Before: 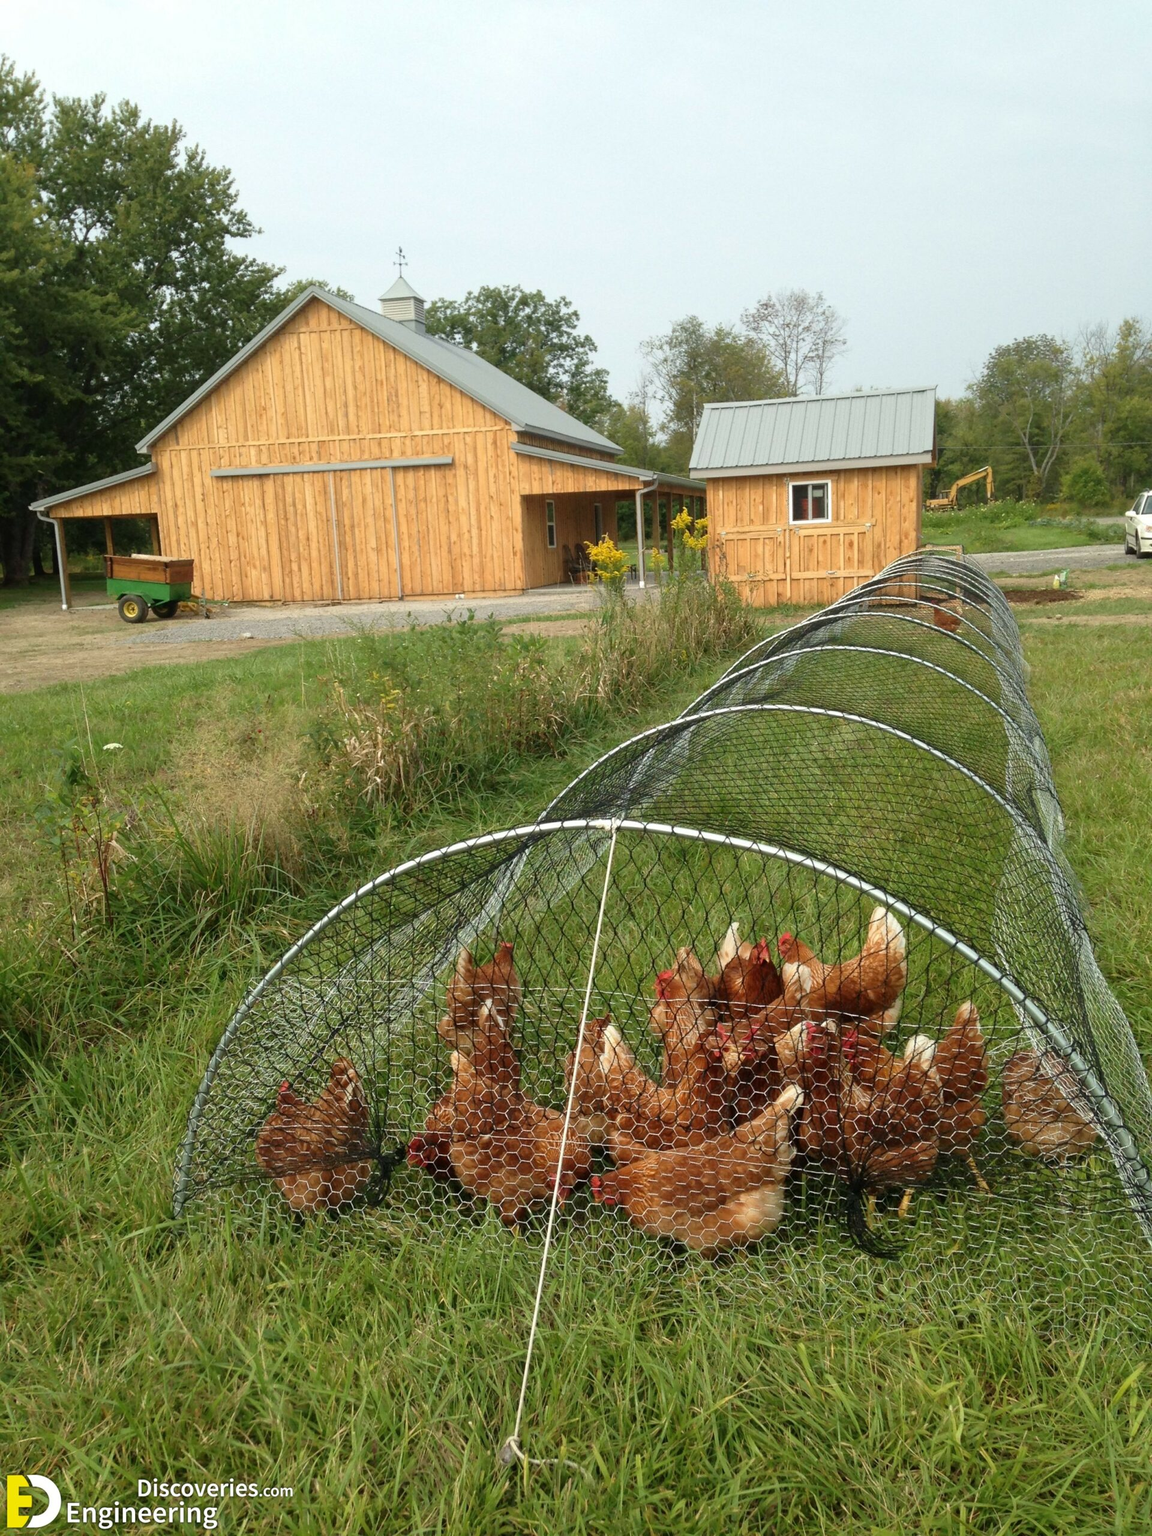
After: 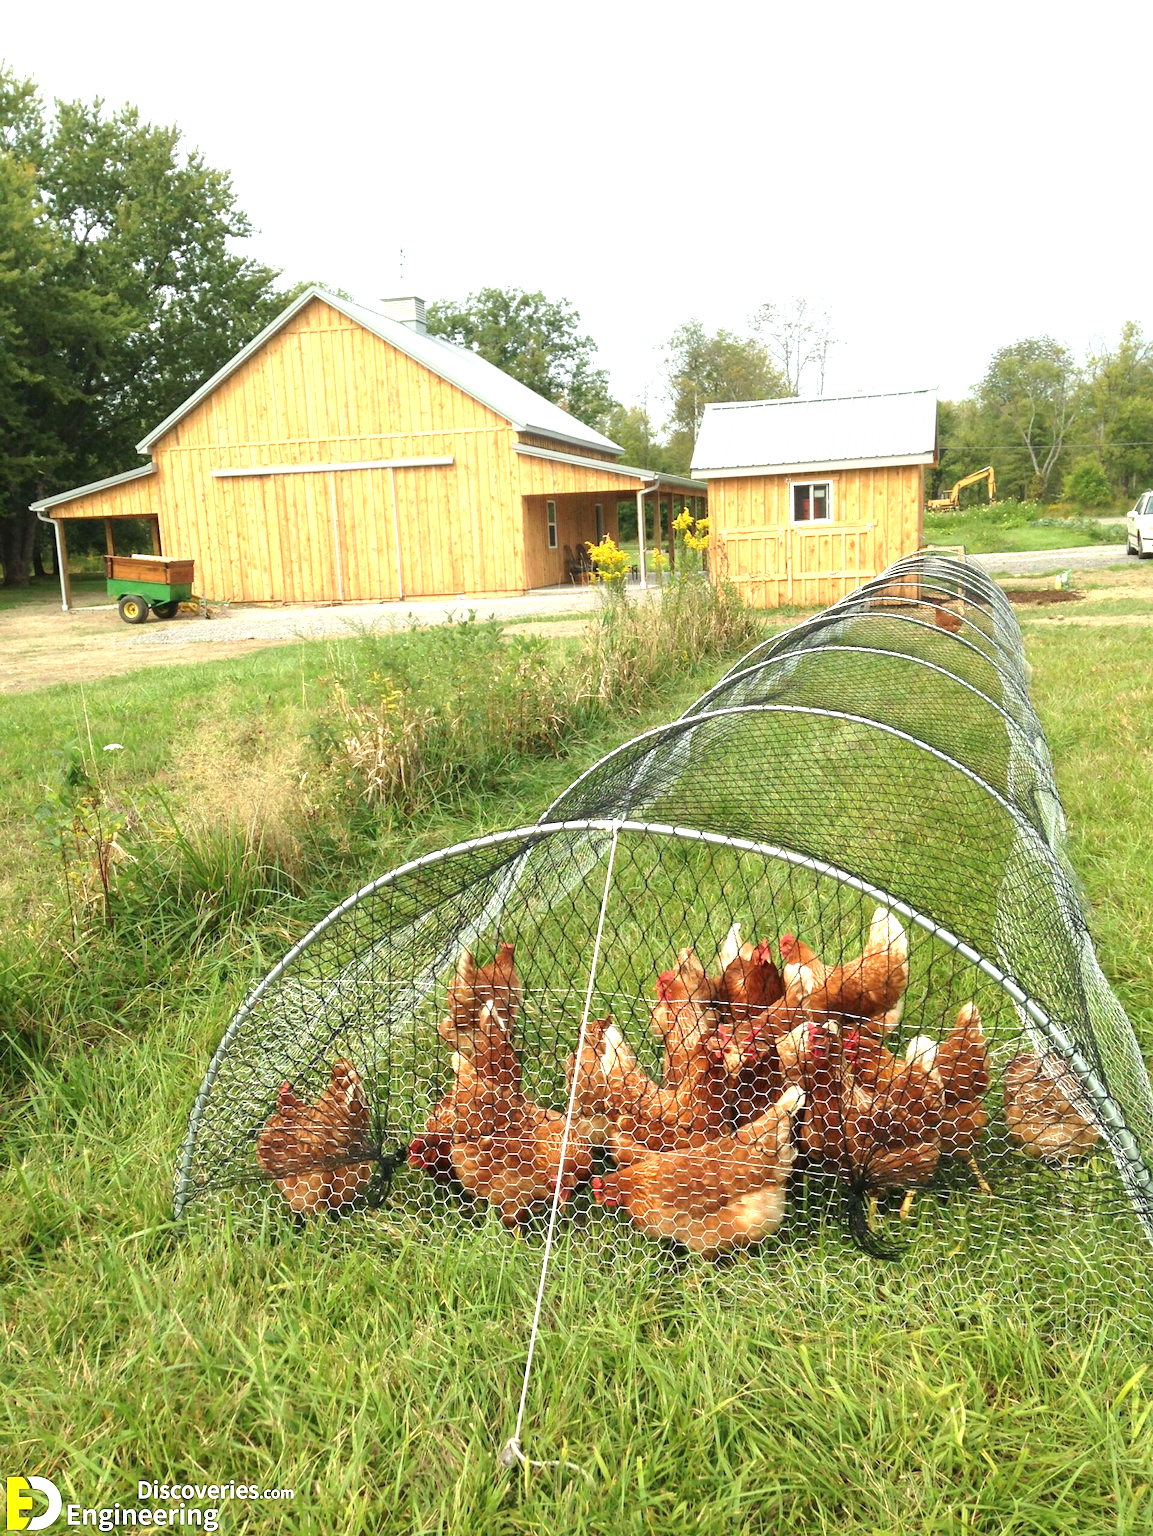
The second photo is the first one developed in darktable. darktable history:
crop: top 0.05%, bottom 0.098%
exposure: black level correction 0, exposure 1.173 EV, compensate exposure bias true, compensate highlight preservation false
